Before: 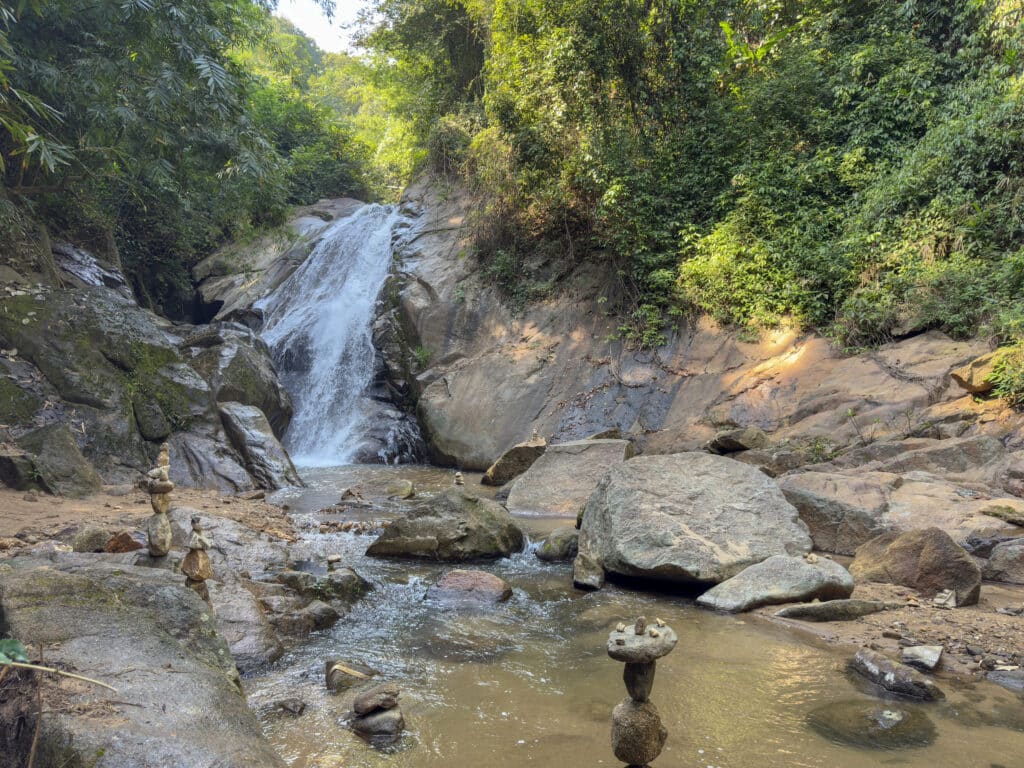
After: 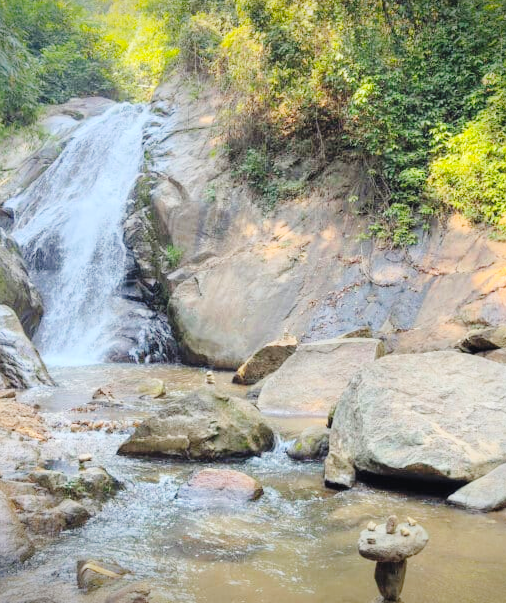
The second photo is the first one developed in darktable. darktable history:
contrast brightness saturation: contrast 0.1, brightness 0.3, saturation 0.14
vignetting: fall-off start 97.23%, saturation -0.024, center (-0.033, -0.042), width/height ratio 1.179, unbound false
tone curve: curves: ch0 [(0, 0) (0.003, 0.031) (0.011, 0.033) (0.025, 0.036) (0.044, 0.045) (0.069, 0.06) (0.1, 0.079) (0.136, 0.109) (0.177, 0.15) (0.224, 0.192) (0.277, 0.262) (0.335, 0.347) (0.399, 0.433) (0.468, 0.528) (0.543, 0.624) (0.623, 0.705) (0.709, 0.788) (0.801, 0.865) (0.898, 0.933) (1, 1)], preserve colors none
crop and rotate: angle 0.02°, left 24.353%, top 13.219%, right 26.156%, bottom 8.224%
